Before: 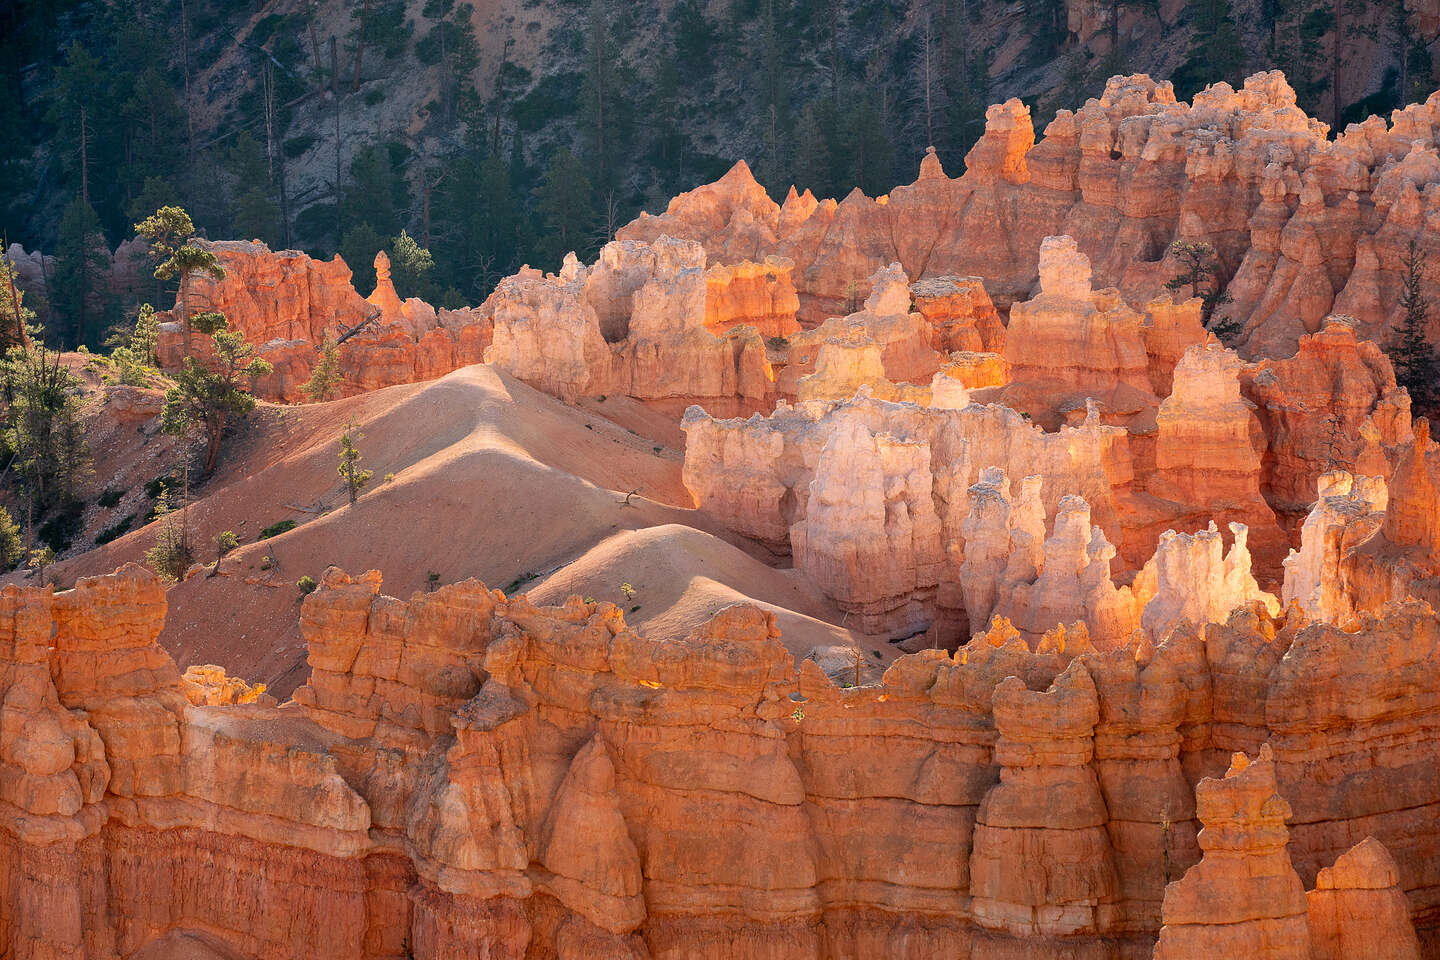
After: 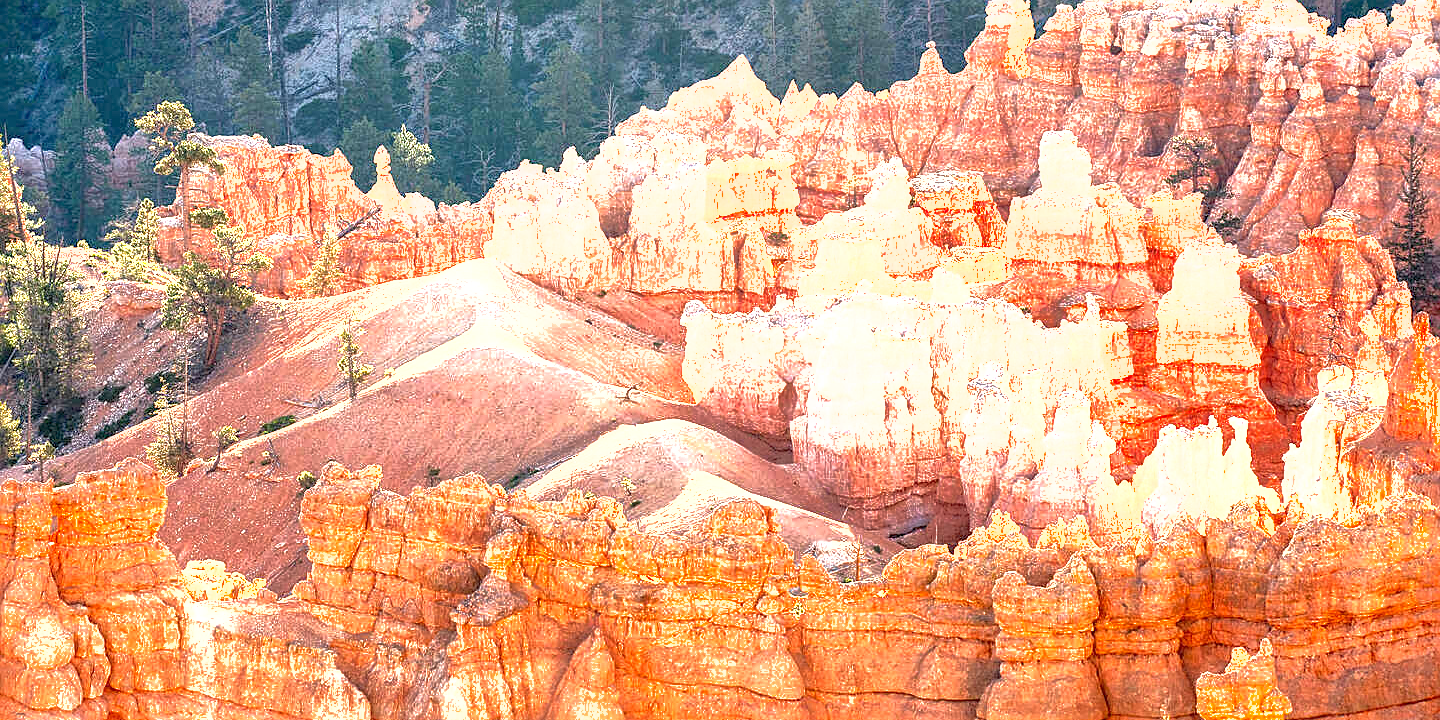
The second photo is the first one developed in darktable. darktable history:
shadows and highlights: on, module defaults
crop: top 11.038%, bottom 13.962%
sharpen: on, module defaults
exposure: exposure 2 EV, compensate highlight preservation false
local contrast: detail 130%
